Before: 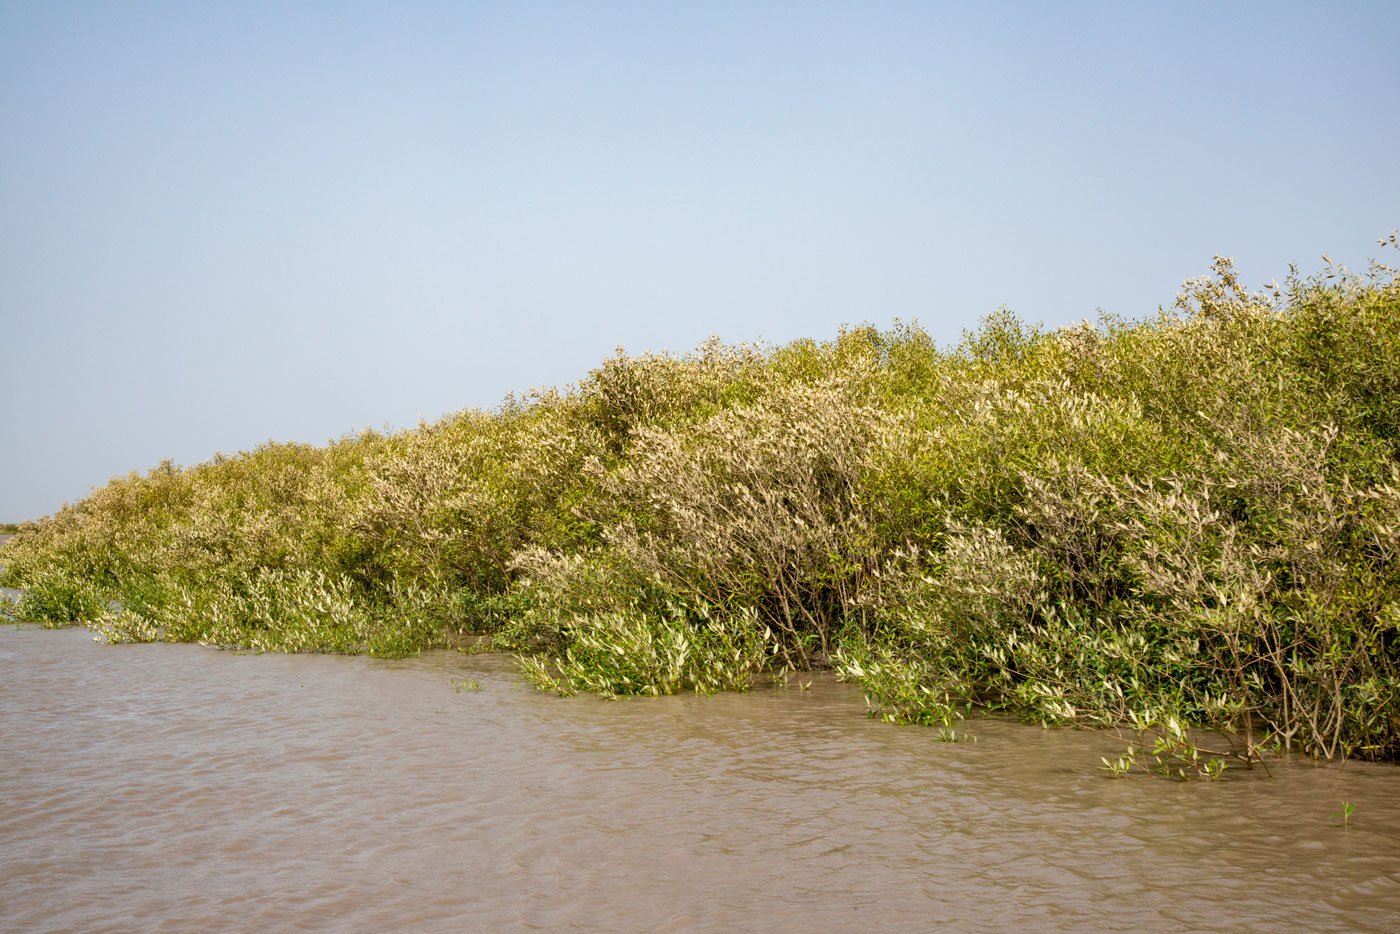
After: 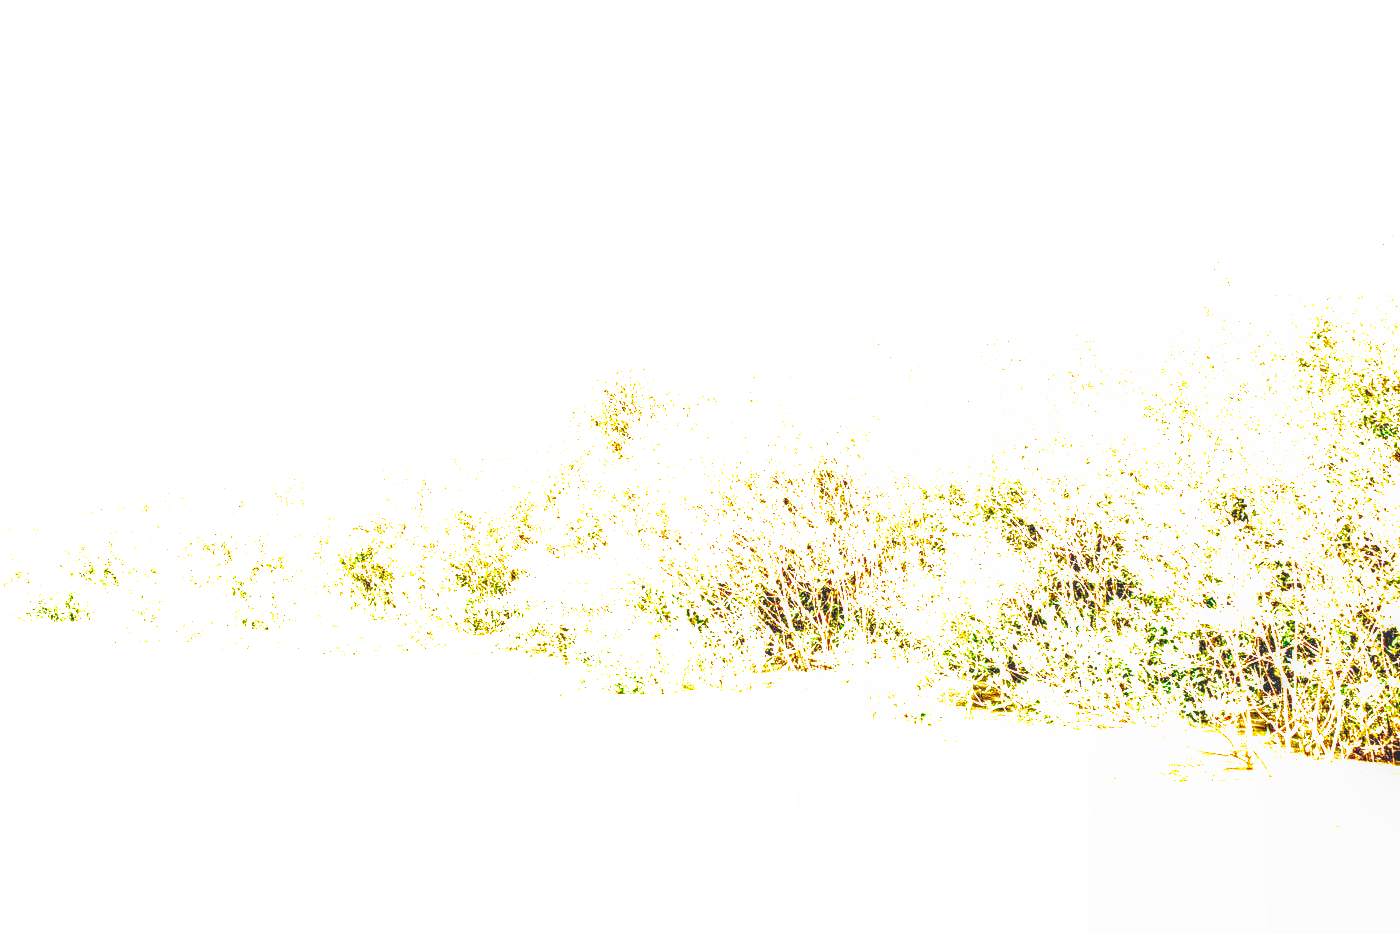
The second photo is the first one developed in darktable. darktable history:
local contrast: highlights 0%, shadows 0%, detail 133%
filmic rgb: black relative exposure -8.2 EV, white relative exposure 2.2 EV, threshold 3 EV, hardness 7.11, latitude 85.74%, contrast 1.696, highlights saturation mix -4%, shadows ↔ highlights balance -2.69%, preserve chrominance no, color science v5 (2021), contrast in shadows safe, contrast in highlights safe, enable highlight reconstruction true
exposure: black level correction 0, exposure 4 EV, compensate exposure bias true, compensate highlight preservation false
